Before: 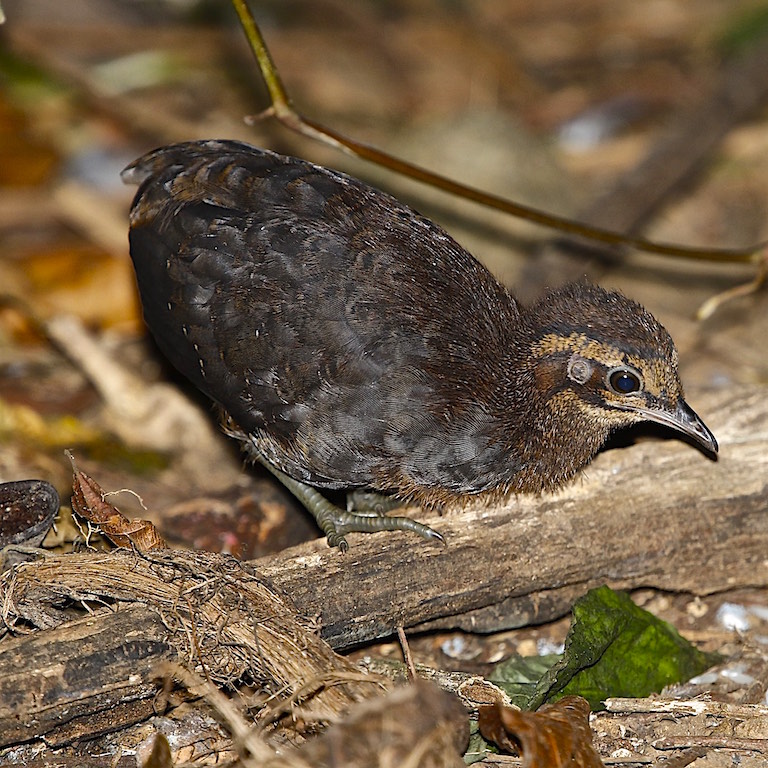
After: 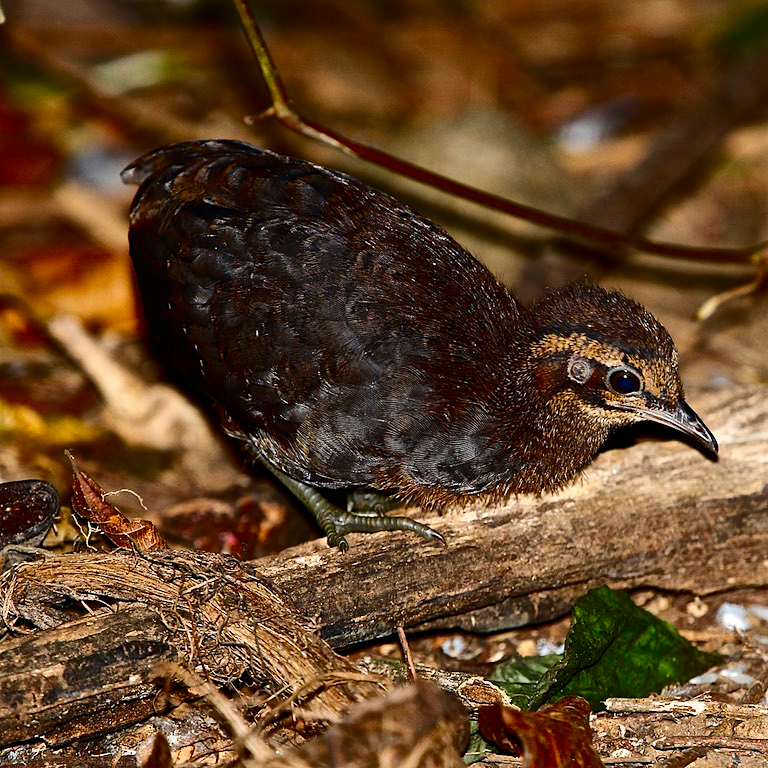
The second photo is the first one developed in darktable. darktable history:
contrast brightness saturation: contrast 0.218, brightness -0.191, saturation 0.238
